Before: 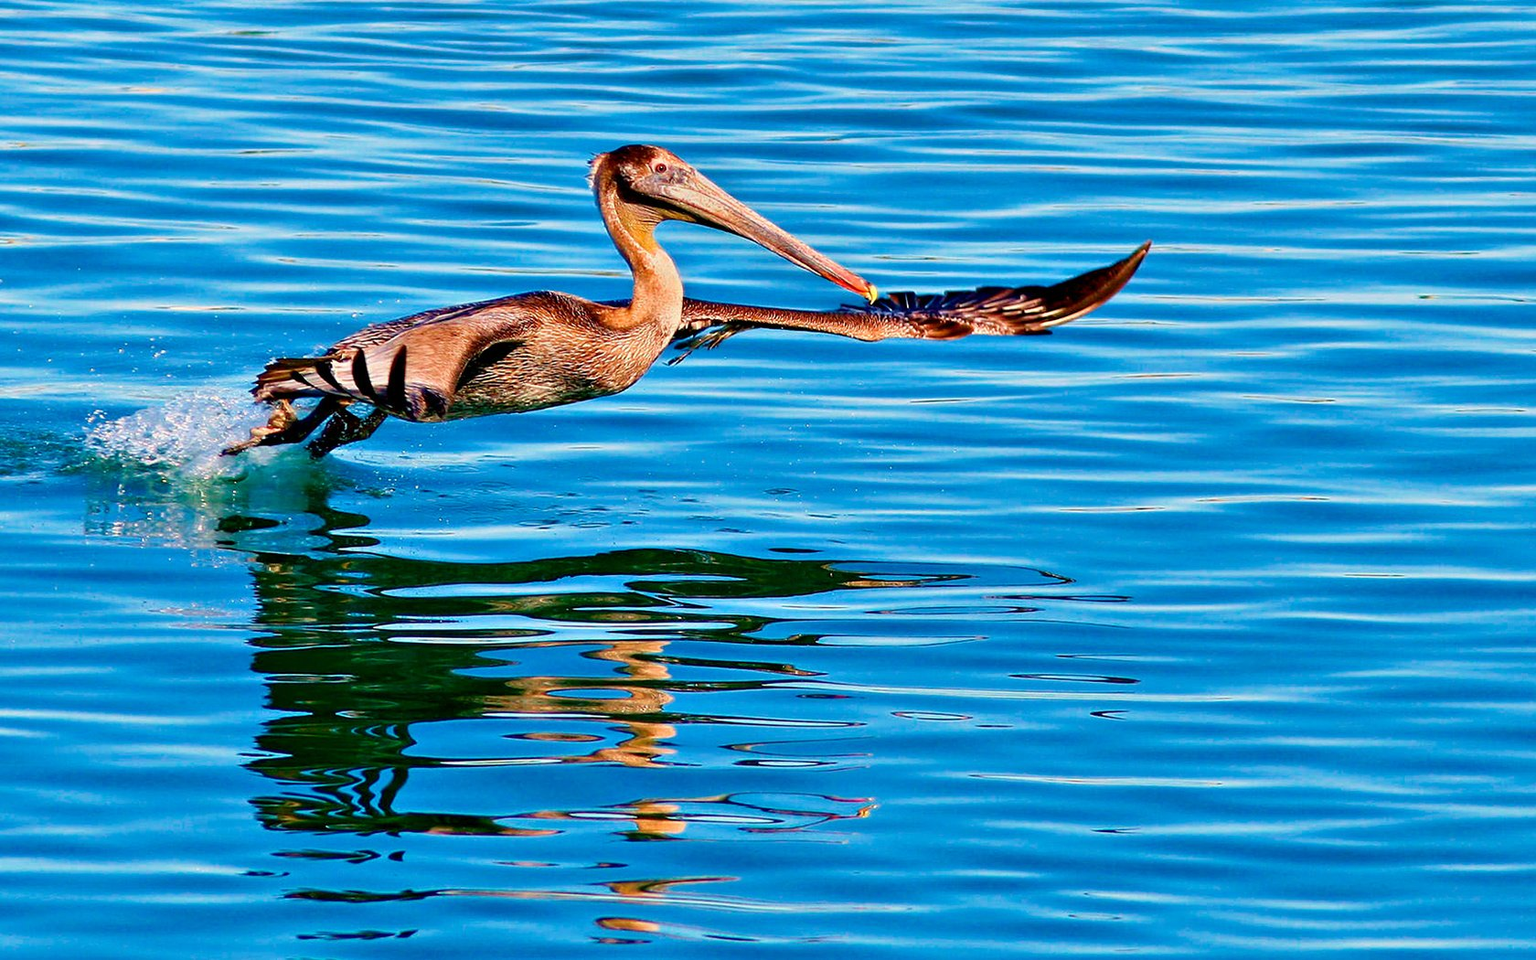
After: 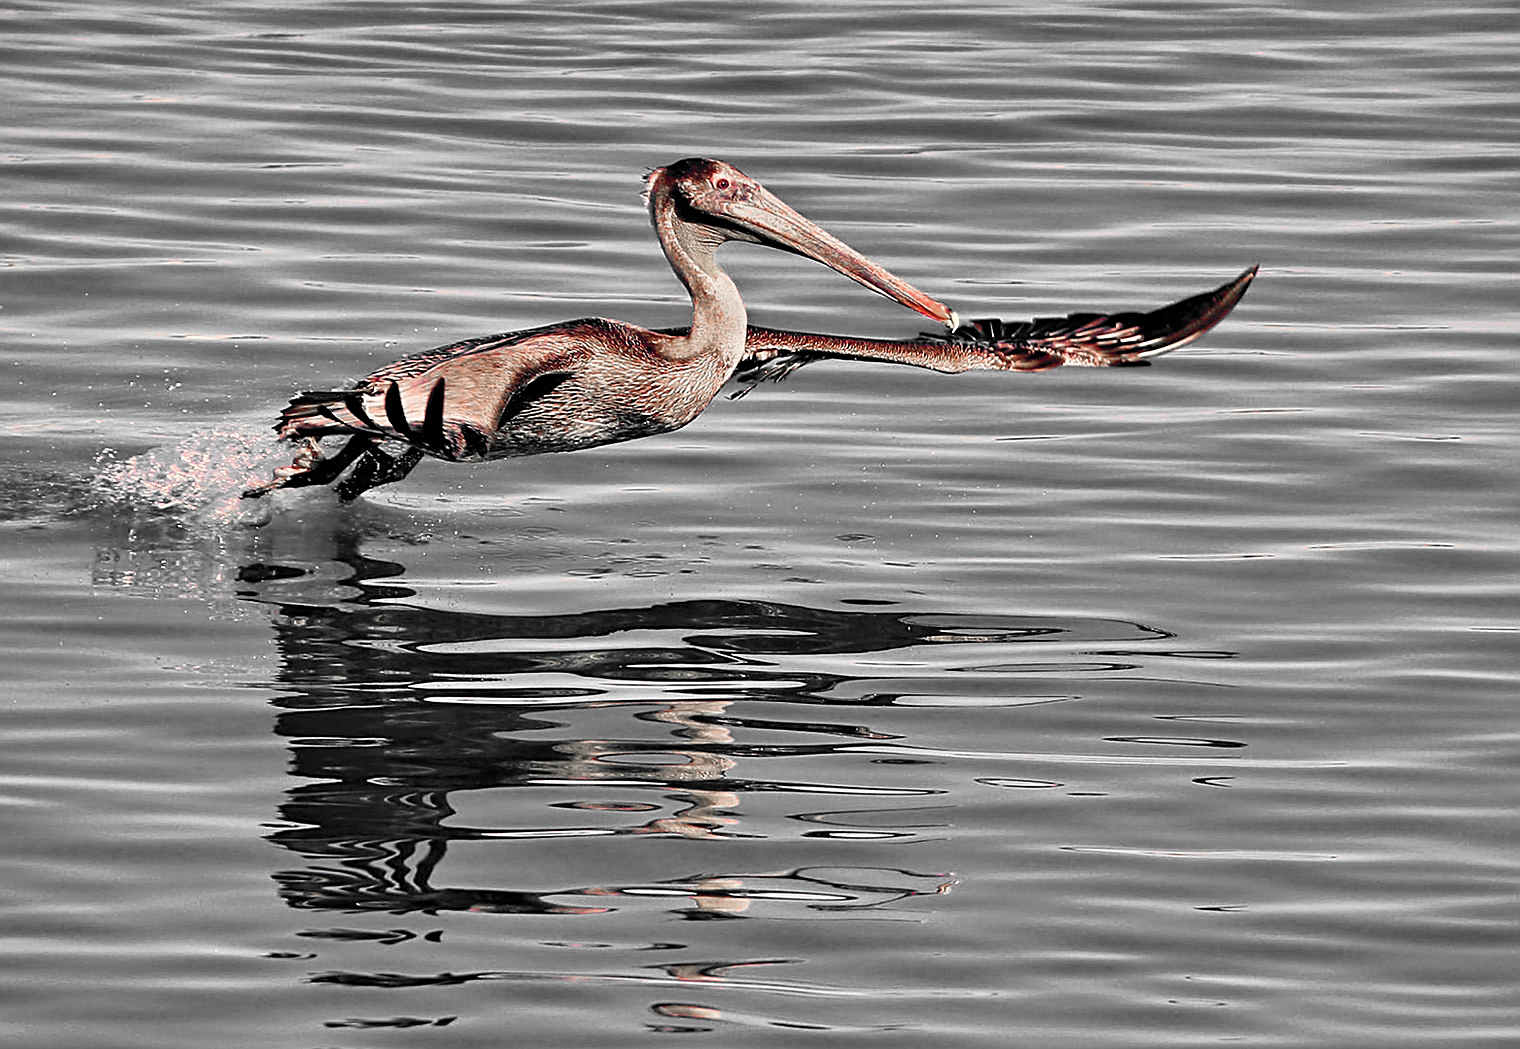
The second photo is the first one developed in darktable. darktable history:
crop: right 9.519%, bottom 0.016%
shadows and highlights: radius 109.24, shadows 23.39, highlights -59.07, low approximation 0.01, soften with gaussian
sharpen: radius 1.977
contrast brightness saturation: contrast 0.1, saturation -0.361
color correction: highlights a* 10.35, highlights b* 14.55, shadows a* -9.99, shadows b* -14.93
vignetting: fall-off start 97.26%, fall-off radius 78.68%, width/height ratio 1.122
color zones: curves: ch1 [(0, 0.831) (0.08, 0.771) (0.157, 0.268) (0.241, 0.207) (0.562, -0.005) (0.714, -0.013) (0.876, 0.01) (1, 0.831)], mix 32.97%
